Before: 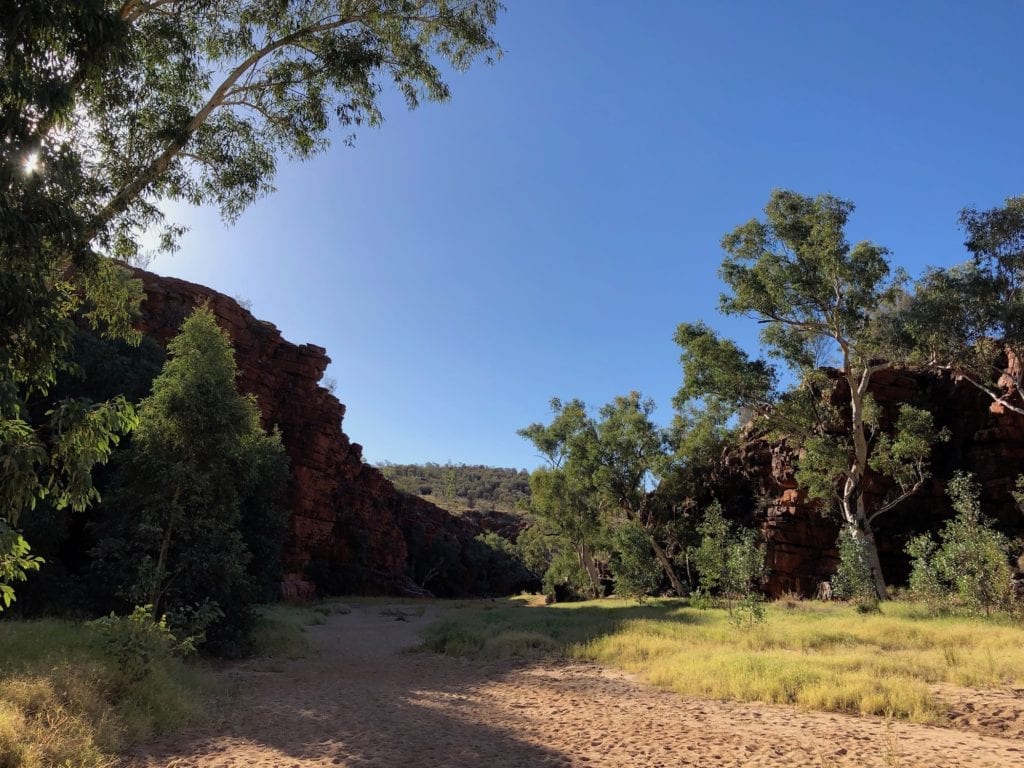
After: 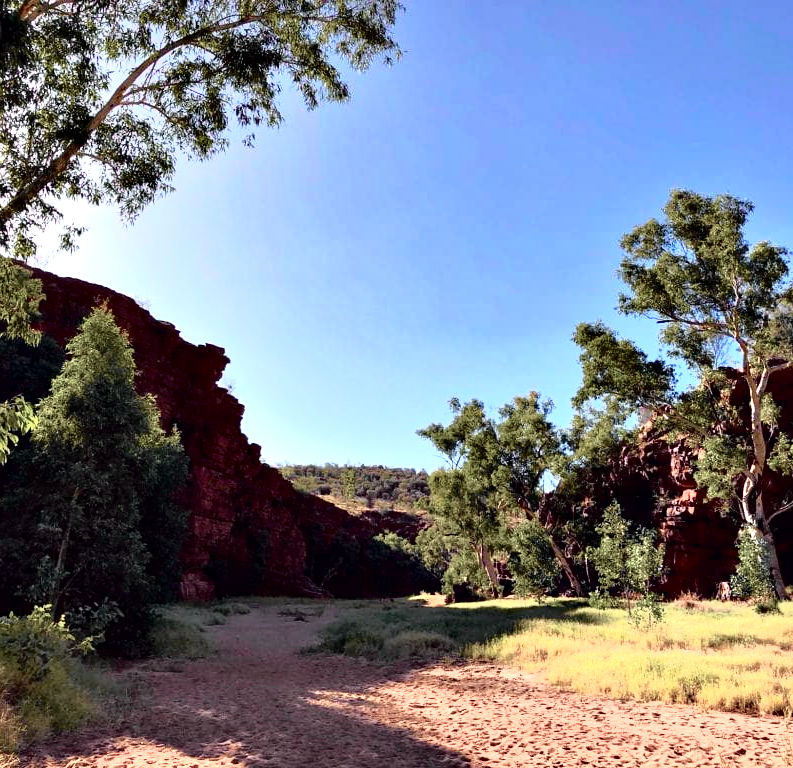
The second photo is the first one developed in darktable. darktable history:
crop: left 9.88%, right 12.664%
contrast equalizer: octaves 7, y [[0.6 ×6], [0.55 ×6], [0 ×6], [0 ×6], [0 ×6]]
exposure: black level correction 0, exposure 0.5 EV, compensate highlight preservation false
tone curve: curves: ch0 [(0, 0) (0.105, 0.068) (0.195, 0.162) (0.283, 0.283) (0.384, 0.404) (0.485, 0.531) (0.638, 0.681) (0.795, 0.879) (1, 0.977)]; ch1 [(0, 0) (0.161, 0.092) (0.35, 0.33) (0.379, 0.401) (0.456, 0.469) (0.498, 0.506) (0.521, 0.549) (0.58, 0.624) (0.635, 0.671) (1, 1)]; ch2 [(0, 0) (0.371, 0.362) (0.437, 0.437) (0.483, 0.484) (0.53, 0.515) (0.56, 0.58) (0.622, 0.606) (1, 1)], color space Lab, independent channels, preserve colors none
